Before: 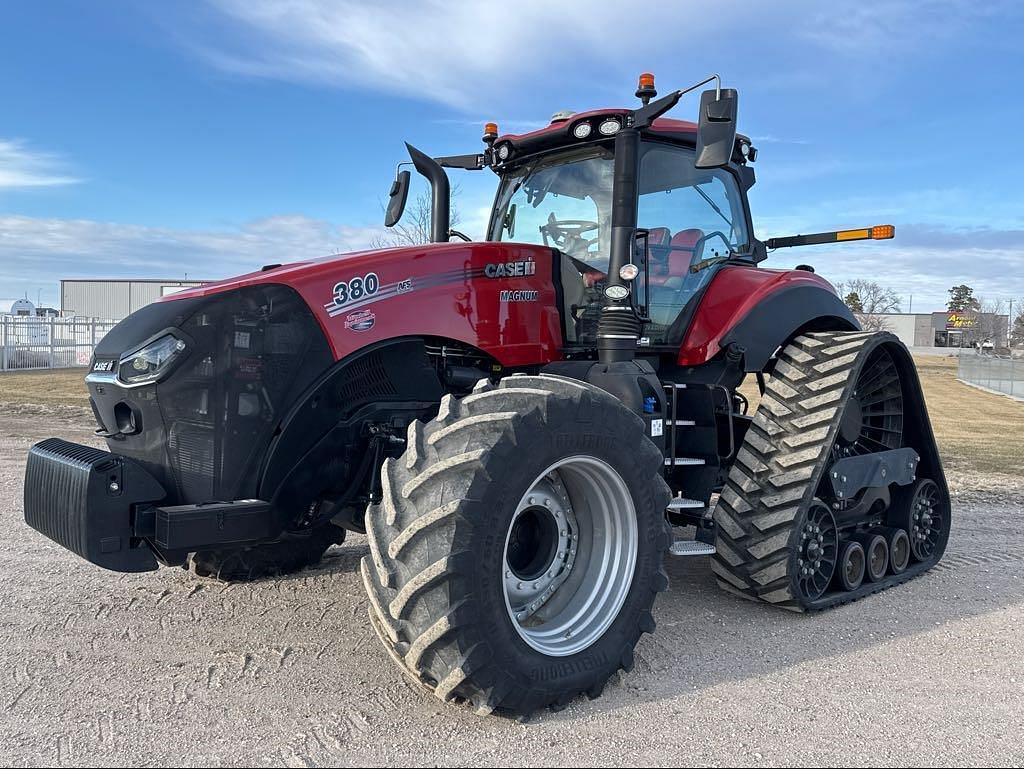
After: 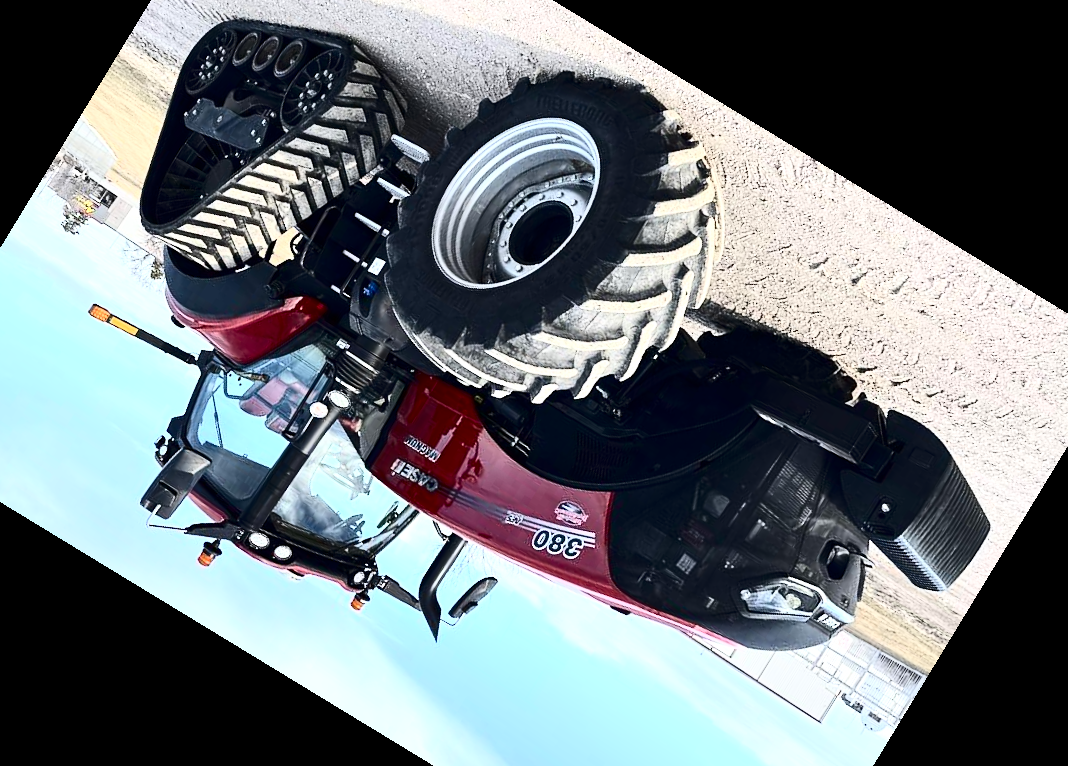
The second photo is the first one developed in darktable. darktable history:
rotate and perspective: rotation 0.679°, lens shift (horizontal) 0.136, crop left 0.009, crop right 0.991, crop top 0.078, crop bottom 0.95
crop and rotate: angle 148.68°, left 9.111%, top 15.603%, right 4.588%, bottom 17.041%
exposure: black level correction 0, exposure 0.7 EV, compensate exposure bias true, compensate highlight preservation false
contrast brightness saturation: contrast 0.5, saturation -0.1
